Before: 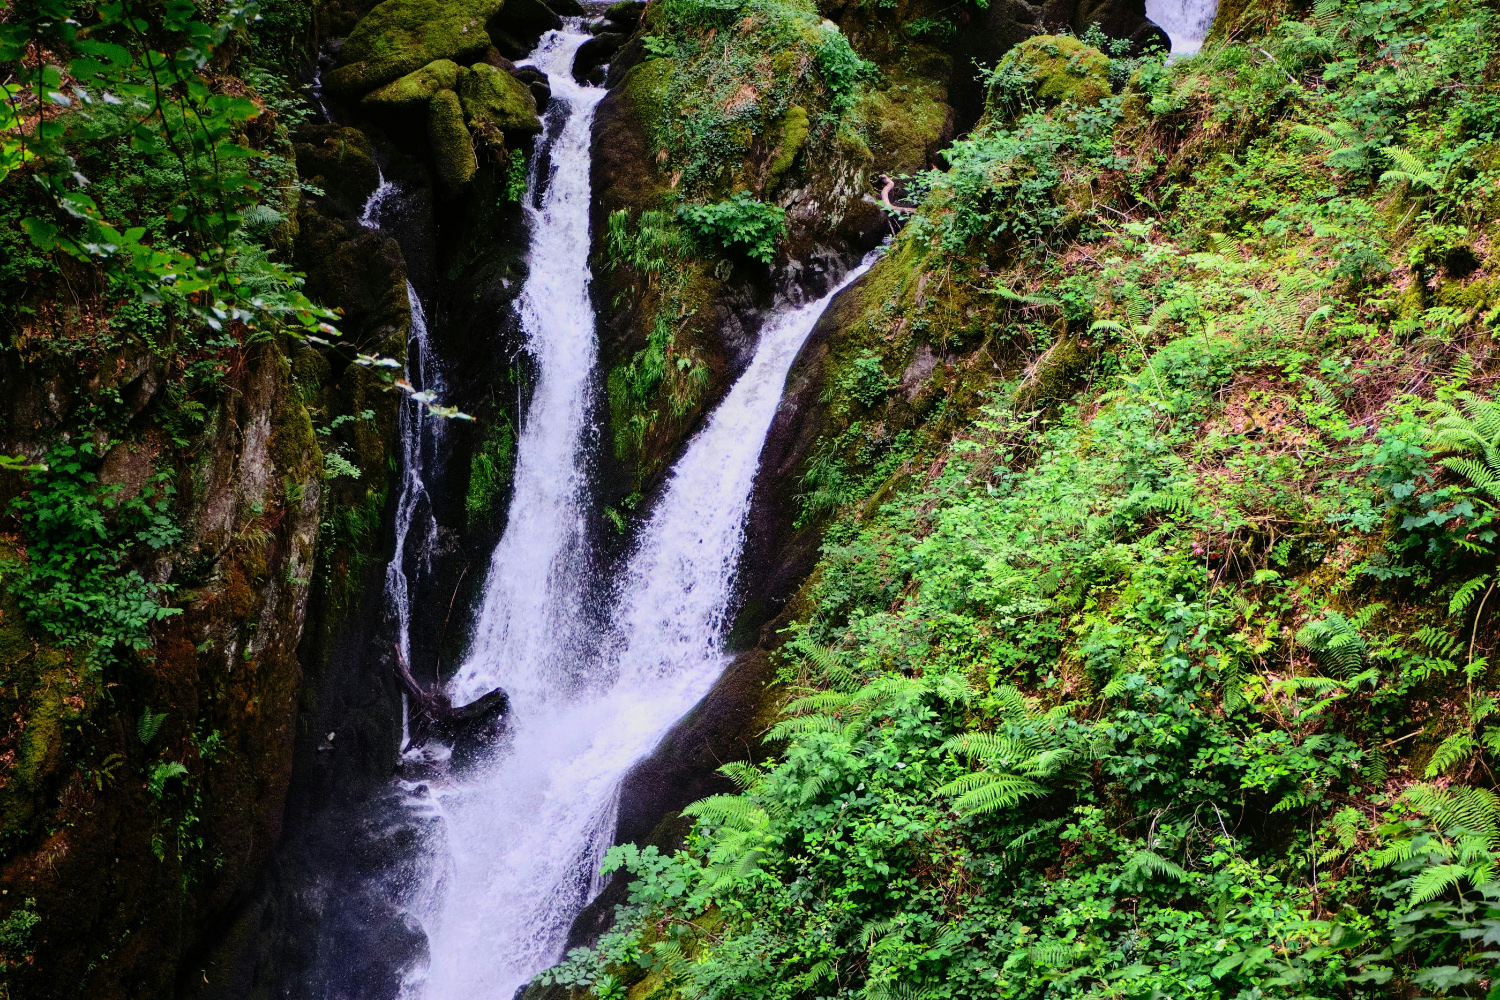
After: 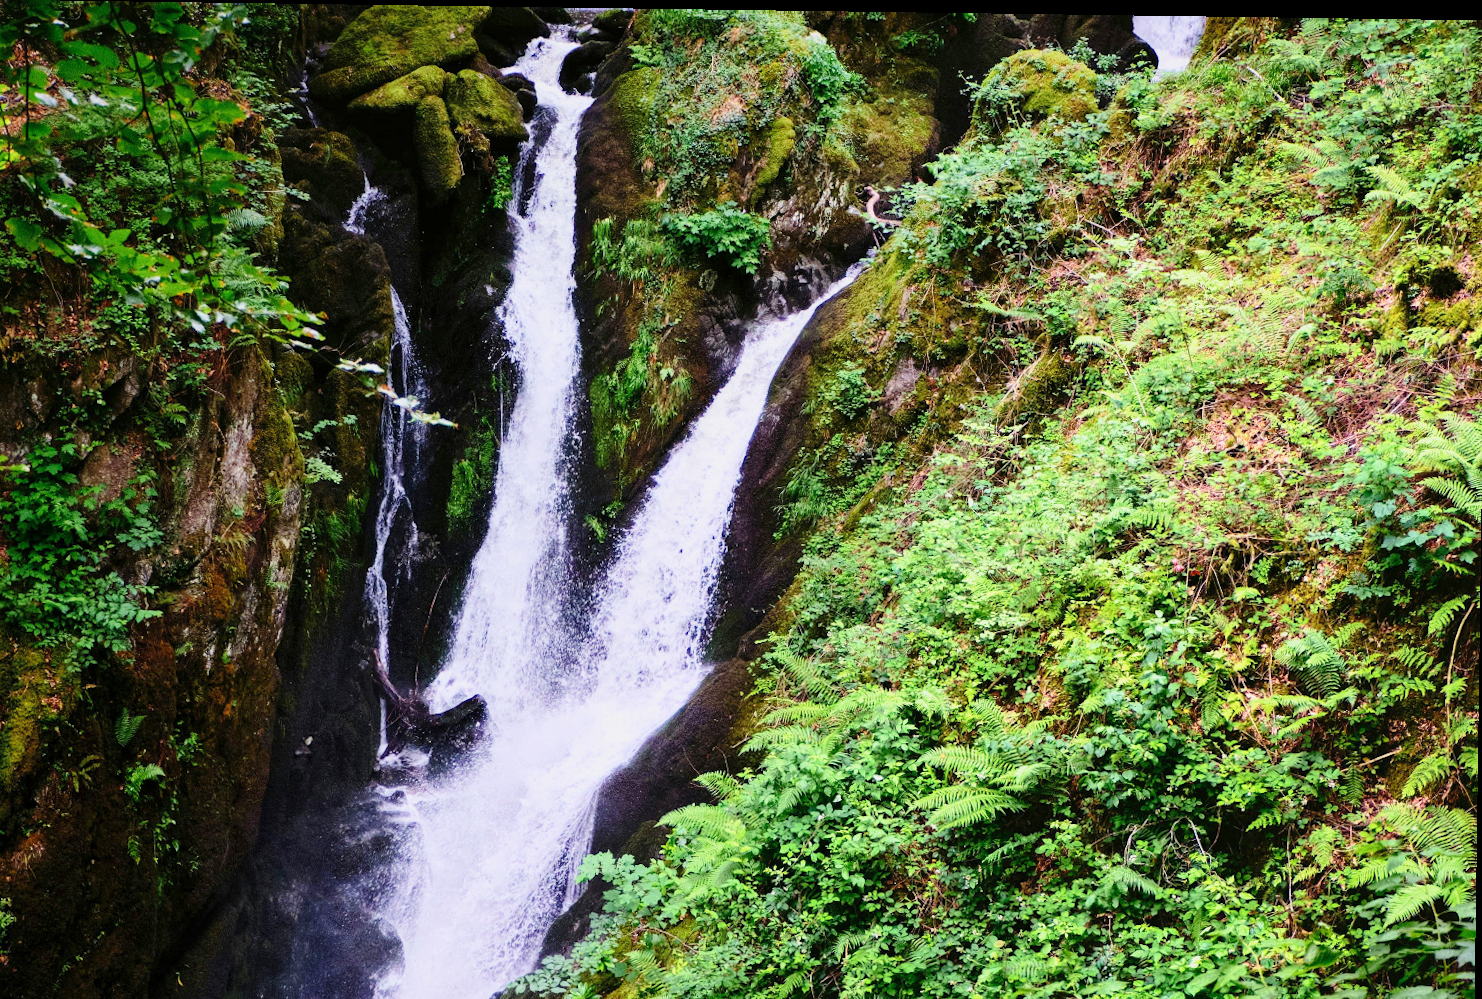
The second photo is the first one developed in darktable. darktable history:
base curve: curves: ch0 [(0, 0) (0.204, 0.334) (0.55, 0.733) (1, 1)], preserve colors none
crop: left 1.743%, right 0.268%, bottom 2.011%
rotate and perspective: rotation 0.8°, automatic cropping off
